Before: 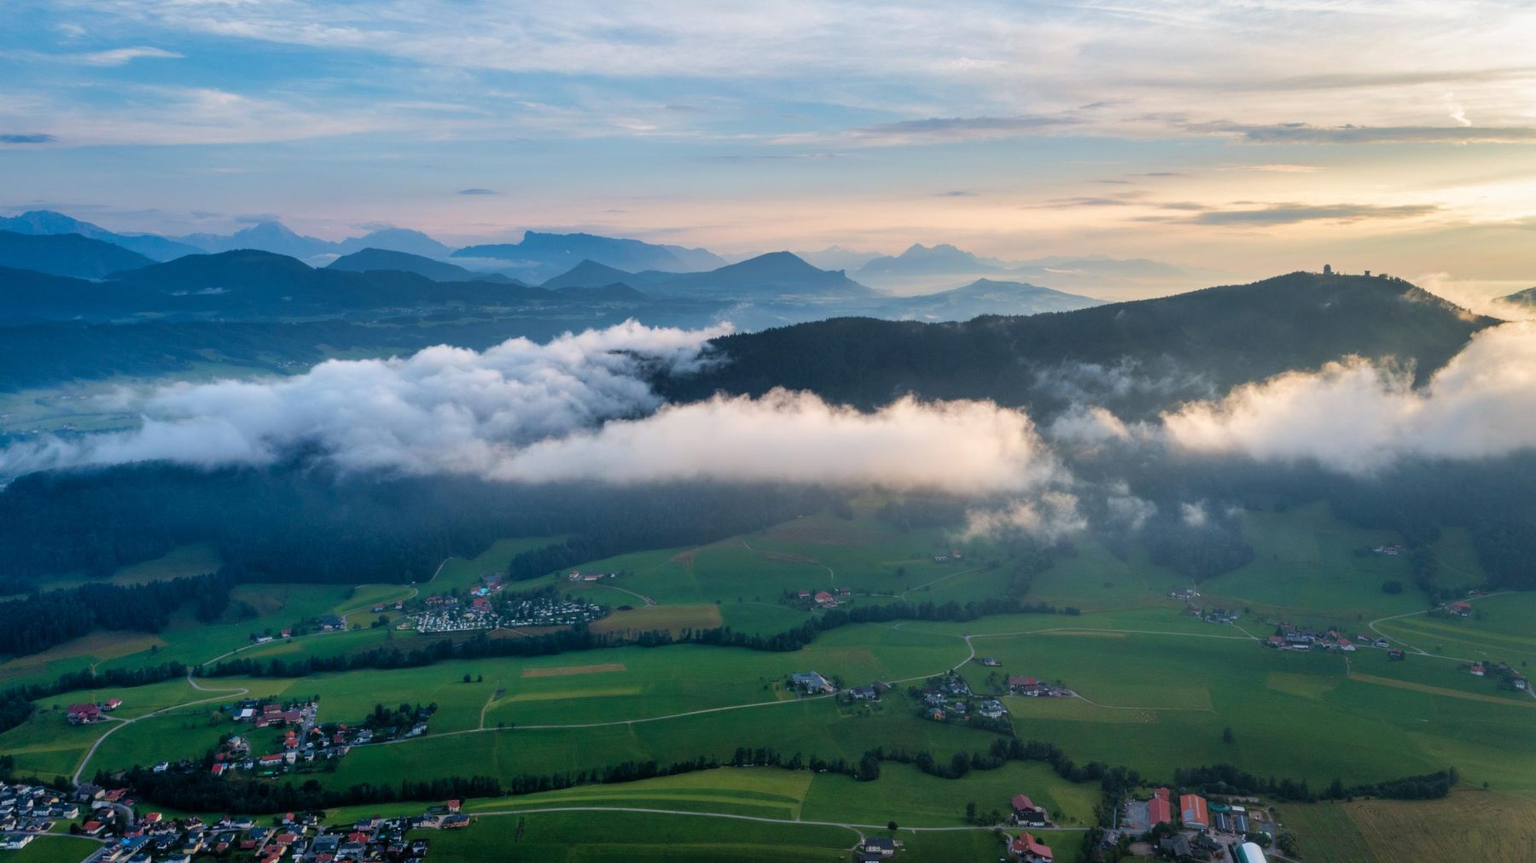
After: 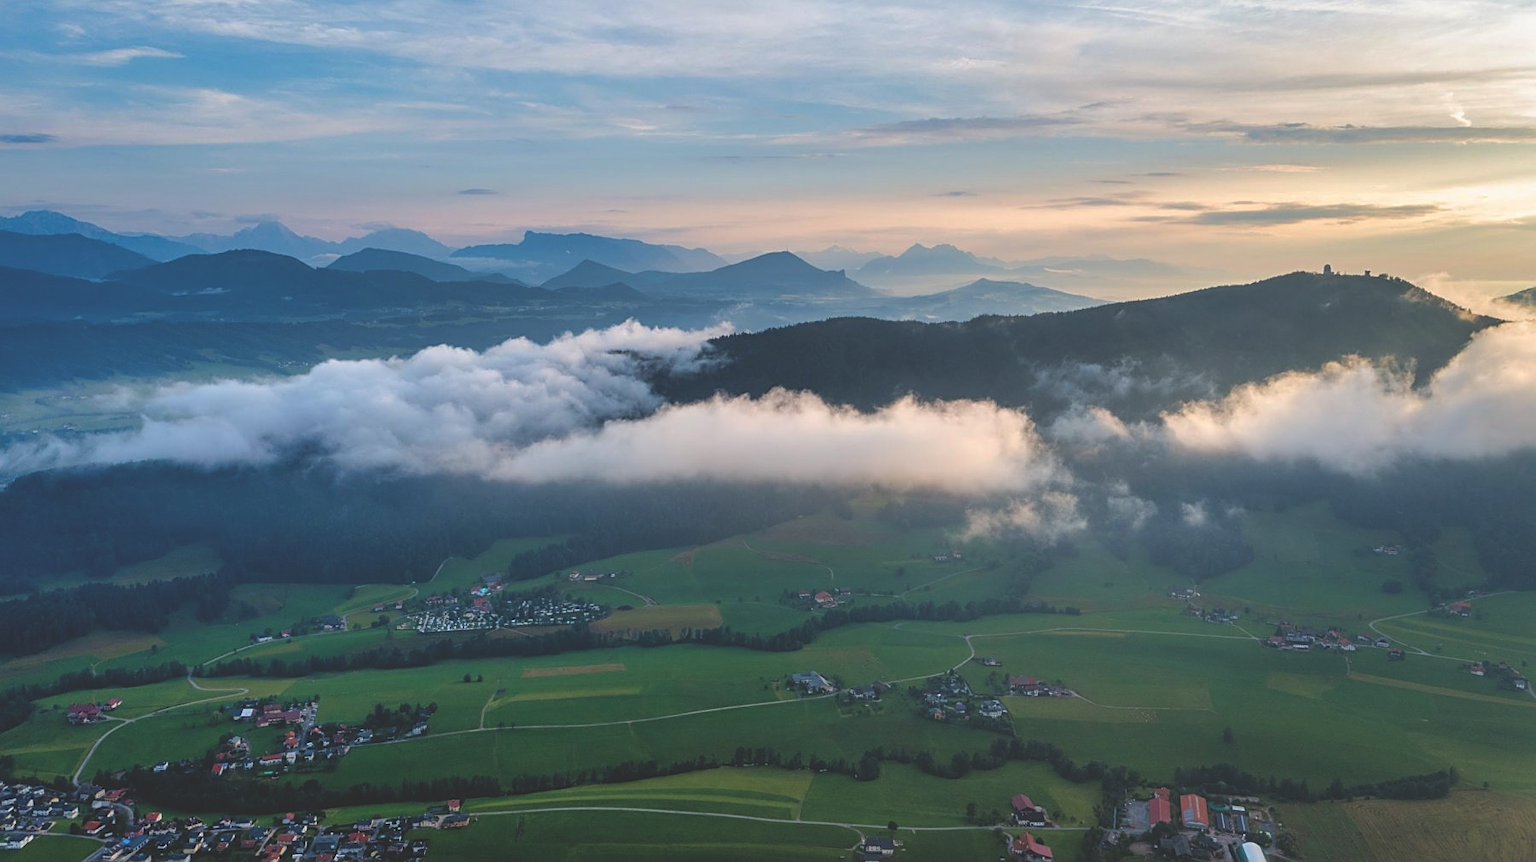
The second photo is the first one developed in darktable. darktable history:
sharpen: on, module defaults
exposure: black level correction -0.027, compensate highlight preservation false
base curve: curves: ch0 [(0, 0) (0.74, 0.67) (1, 1)], preserve colors none
